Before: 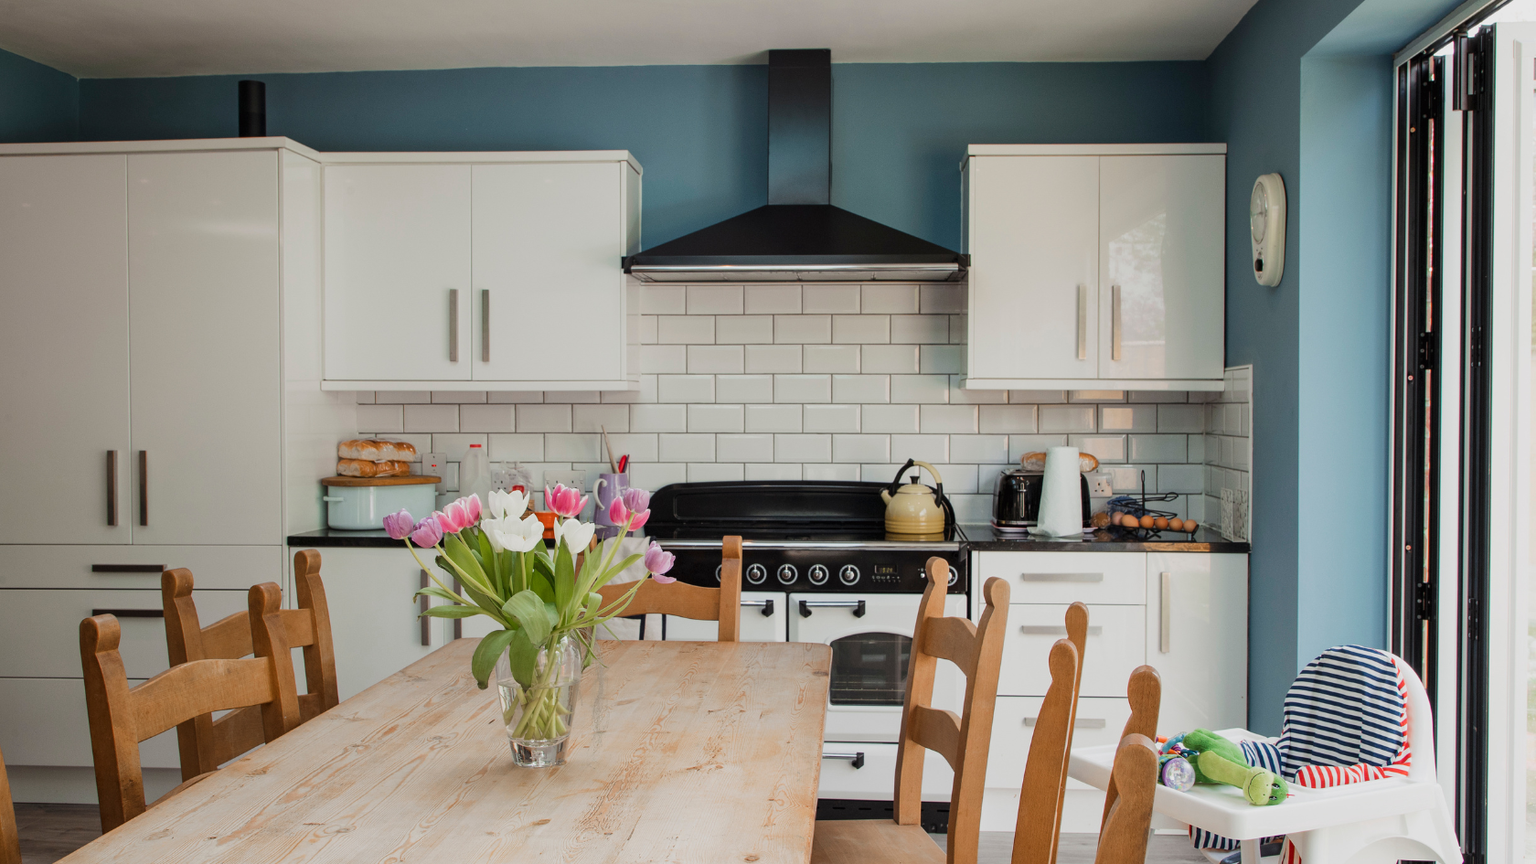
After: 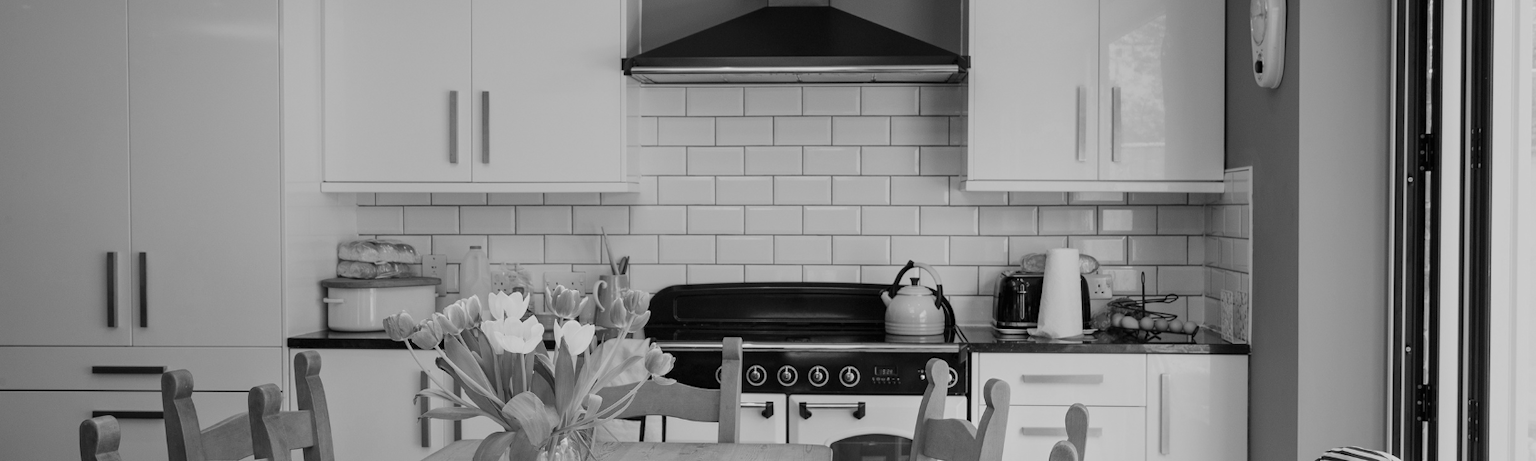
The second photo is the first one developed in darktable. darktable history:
crop and rotate: top 23.043%, bottom 23.437%
tone equalizer: on, module defaults
monochrome: a 26.22, b 42.67, size 0.8
